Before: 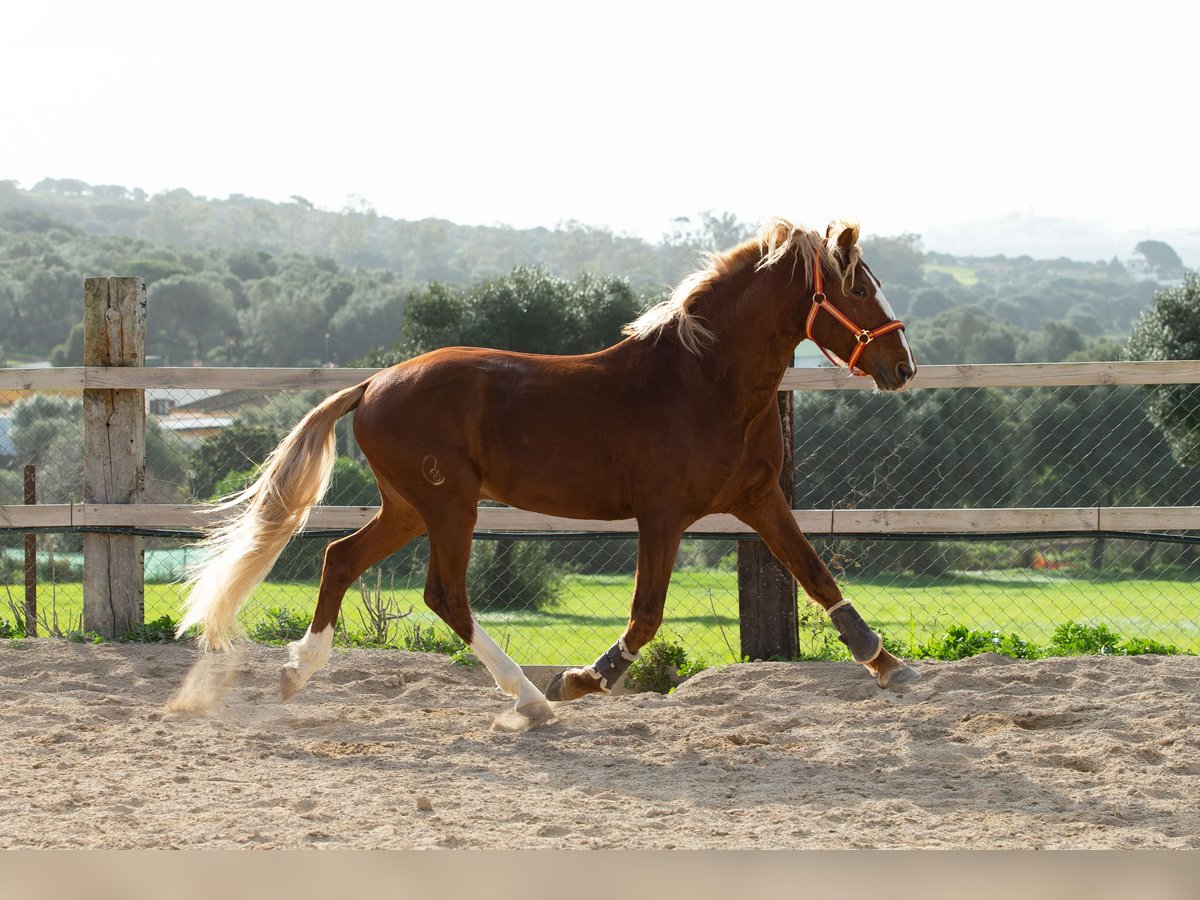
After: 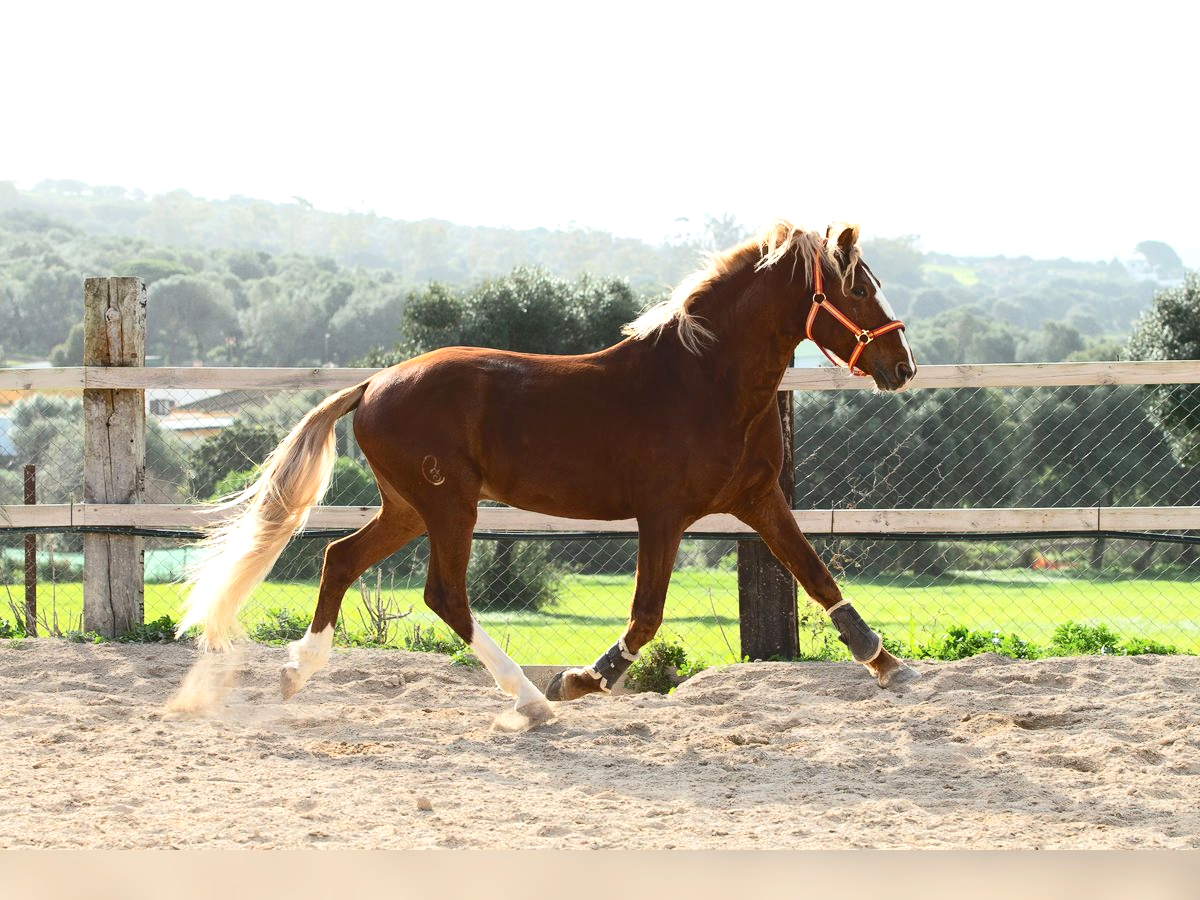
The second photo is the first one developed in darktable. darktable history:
exposure: exposure 0.364 EV, compensate highlight preservation false
tone curve: curves: ch0 [(0, 0) (0.003, 0.072) (0.011, 0.077) (0.025, 0.082) (0.044, 0.094) (0.069, 0.106) (0.1, 0.125) (0.136, 0.145) (0.177, 0.173) (0.224, 0.216) (0.277, 0.281) (0.335, 0.356) (0.399, 0.436) (0.468, 0.53) (0.543, 0.629) (0.623, 0.724) (0.709, 0.808) (0.801, 0.88) (0.898, 0.941) (1, 1)], color space Lab, independent channels, preserve colors none
